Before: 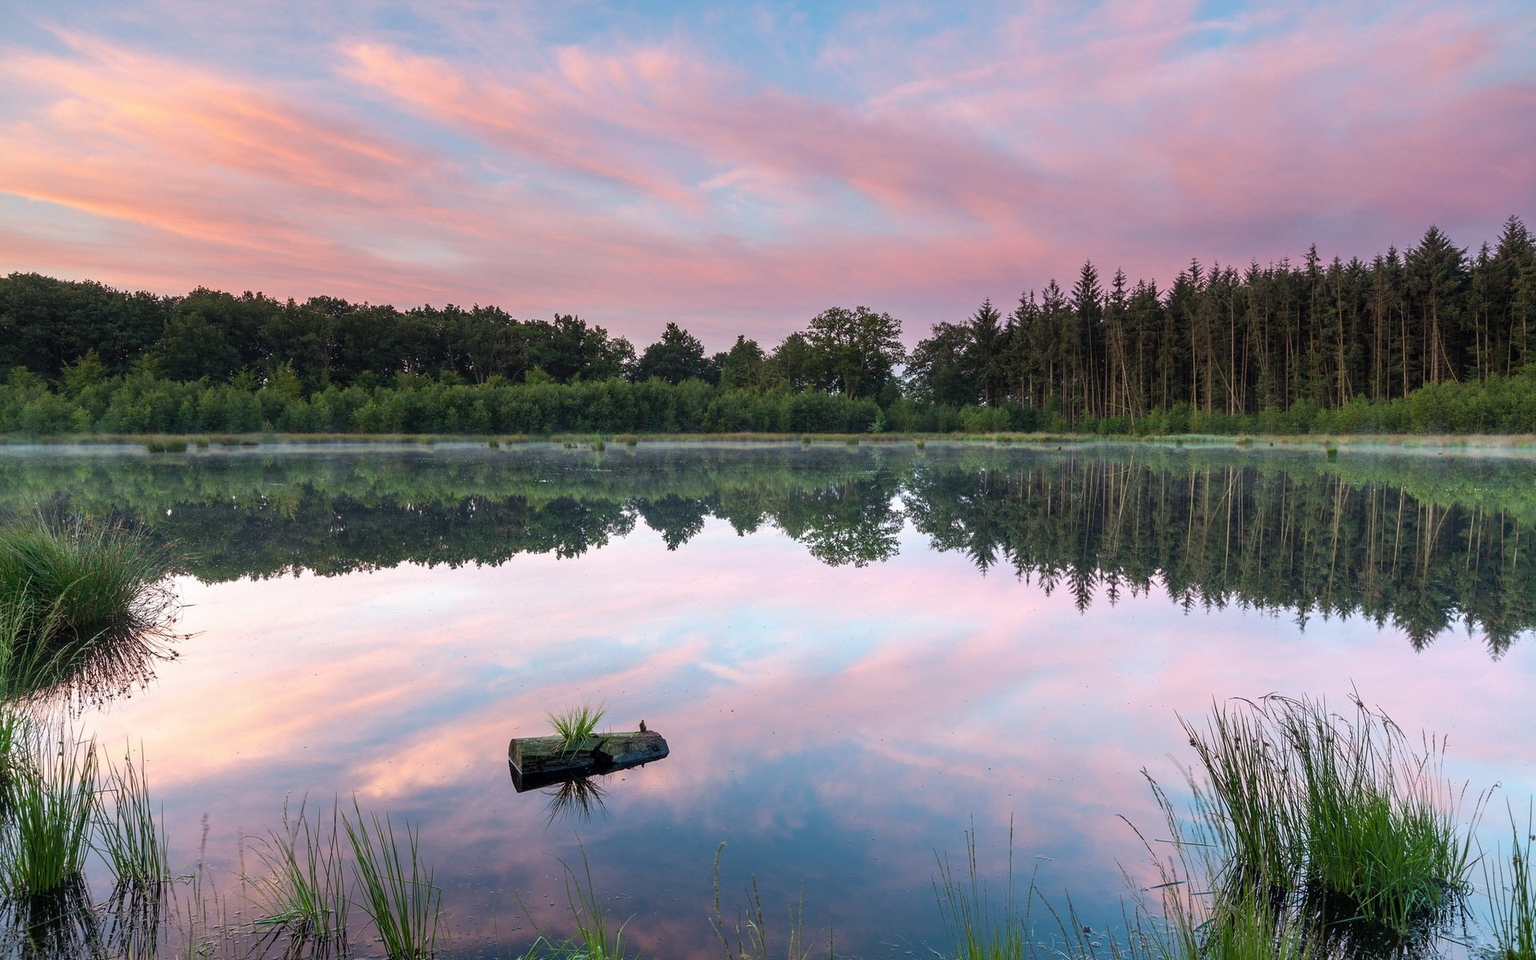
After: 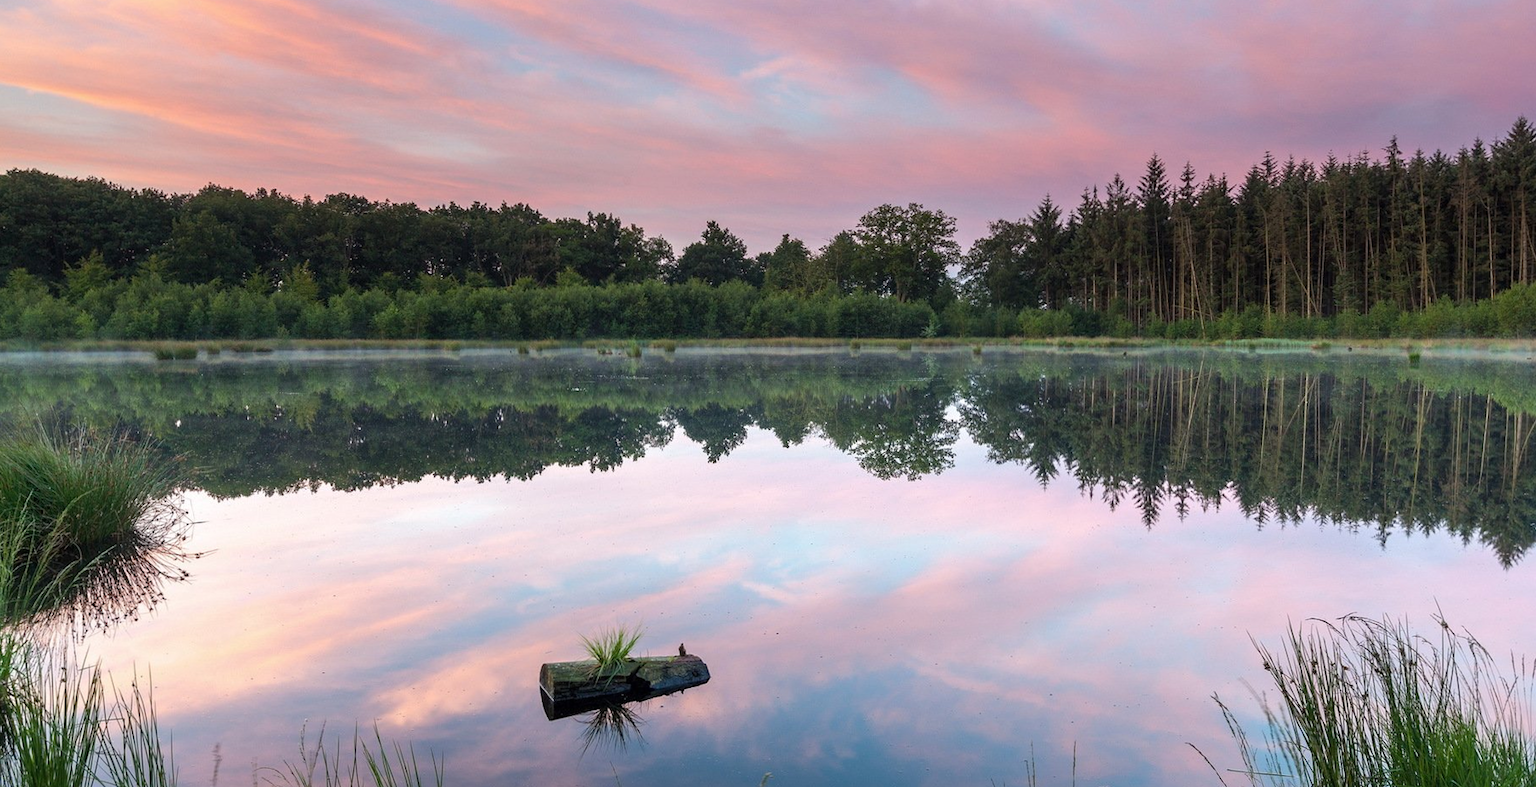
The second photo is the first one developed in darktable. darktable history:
crop and rotate: angle 0.102°, top 11.925%, right 5.644%, bottom 10.668%
tone equalizer: edges refinement/feathering 500, mask exposure compensation -1.57 EV, preserve details no
